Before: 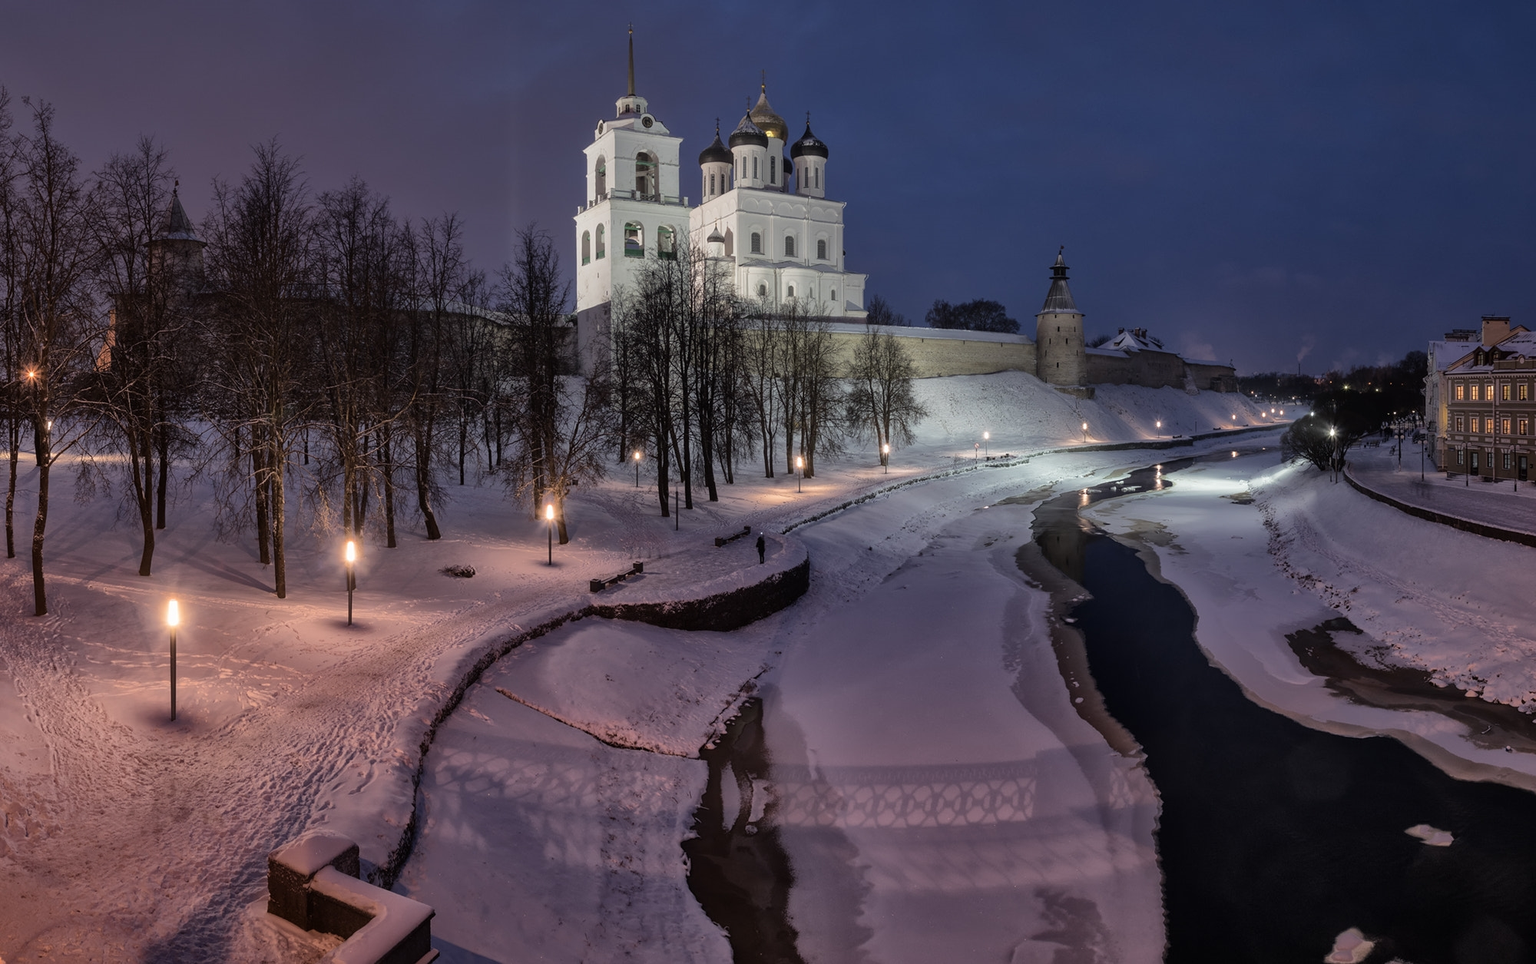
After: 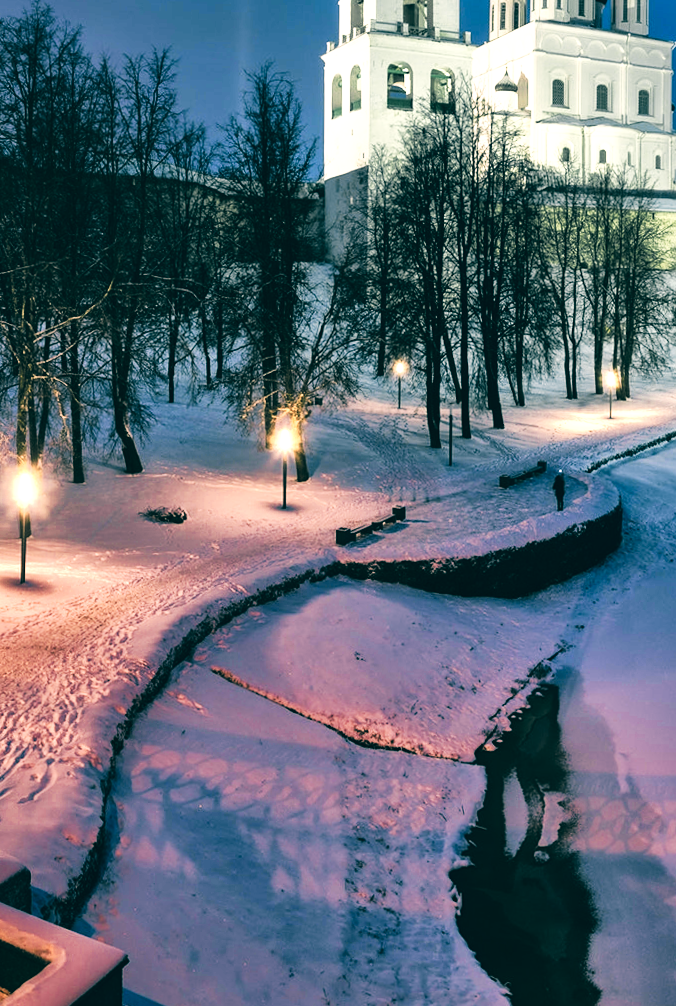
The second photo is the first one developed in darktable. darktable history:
shadows and highlights: radius 171.16, shadows 27, white point adjustment 3.13, highlights -67.95, soften with gaussian
crop and rotate: left 21.77%, top 18.528%, right 44.676%, bottom 2.997%
rotate and perspective: rotation 0.8°, automatic cropping off
base curve: curves: ch0 [(0, 0) (0.007, 0.004) (0.027, 0.03) (0.046, 0.07) (0.207, 0.54) (0.442, 0.872) (0.673, 0.972) (1, 1)], preserve colors none
color zones: curves: ch0 [(0.004, 0.305) (0.261, 0.623) (0.389, 0.399) (0.708, 0.571) (0.947, 0.34)]; ch1 [(0.025, 0.645) (0.229, 0.584) (0.326, 0.551) (0.484, 0.262) (0.757, 0.643)]
velvia: on, module defaults
color balance: lift [1.005, 0.99, 1.007, 1.01], gamma [1, 0.979, 1.011, 1.021], gain [0.923, 1.098, 1.025, 0.902], input saturation 90.45%, contrast 7.73%, output saturation 105.91%
